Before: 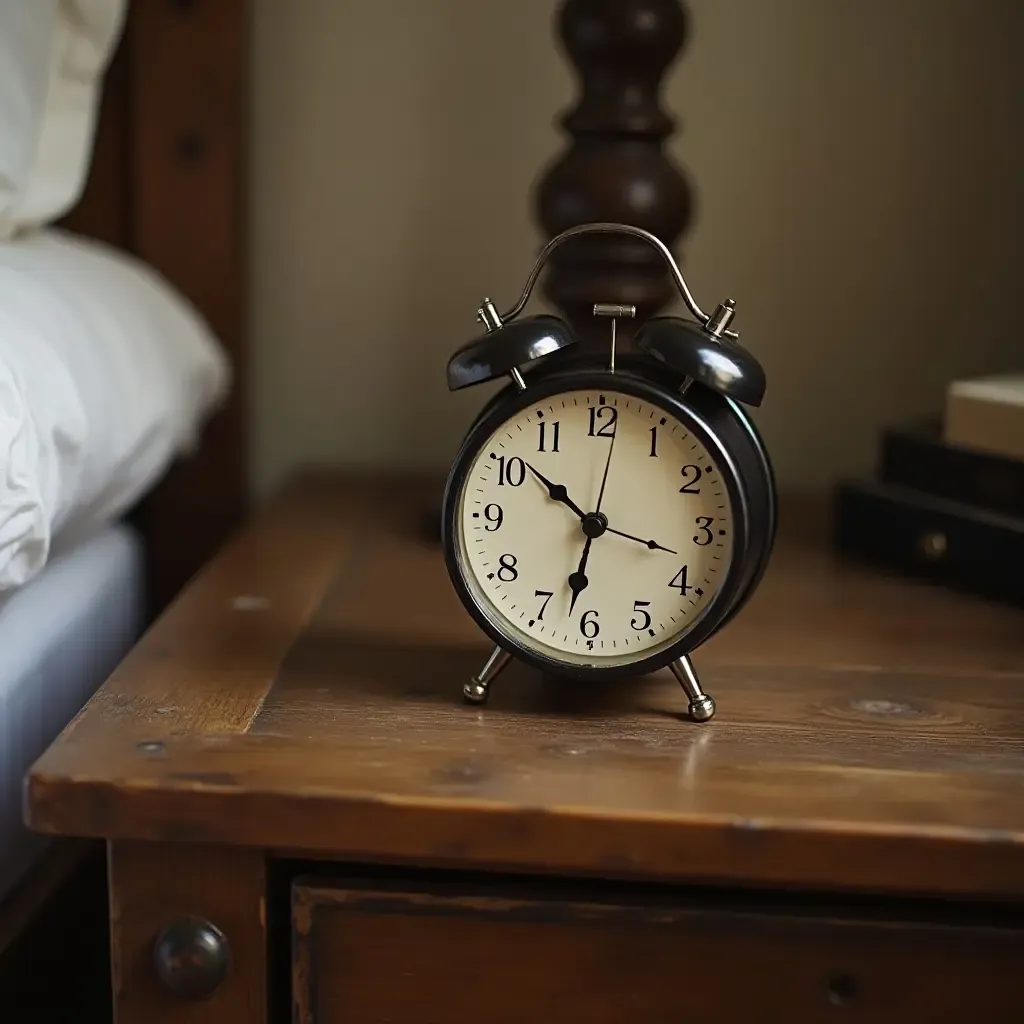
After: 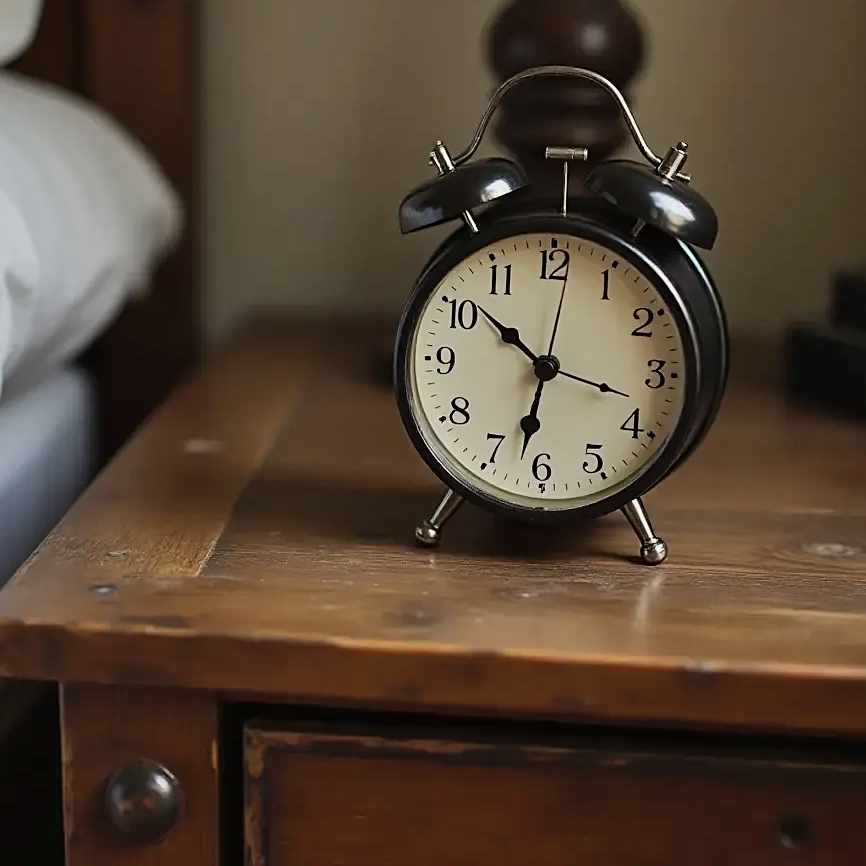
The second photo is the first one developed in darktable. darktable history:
contrast brightness saturation: contrast 0.01, saturation -0.046
exposure: exposure -0.26 EV, compensate highlight preservation false
sharpen: amount 0.205
shadows and highlights: soften with gaussian
crop and rotate: left 4.713%, top 15.389%, right 10.67%
